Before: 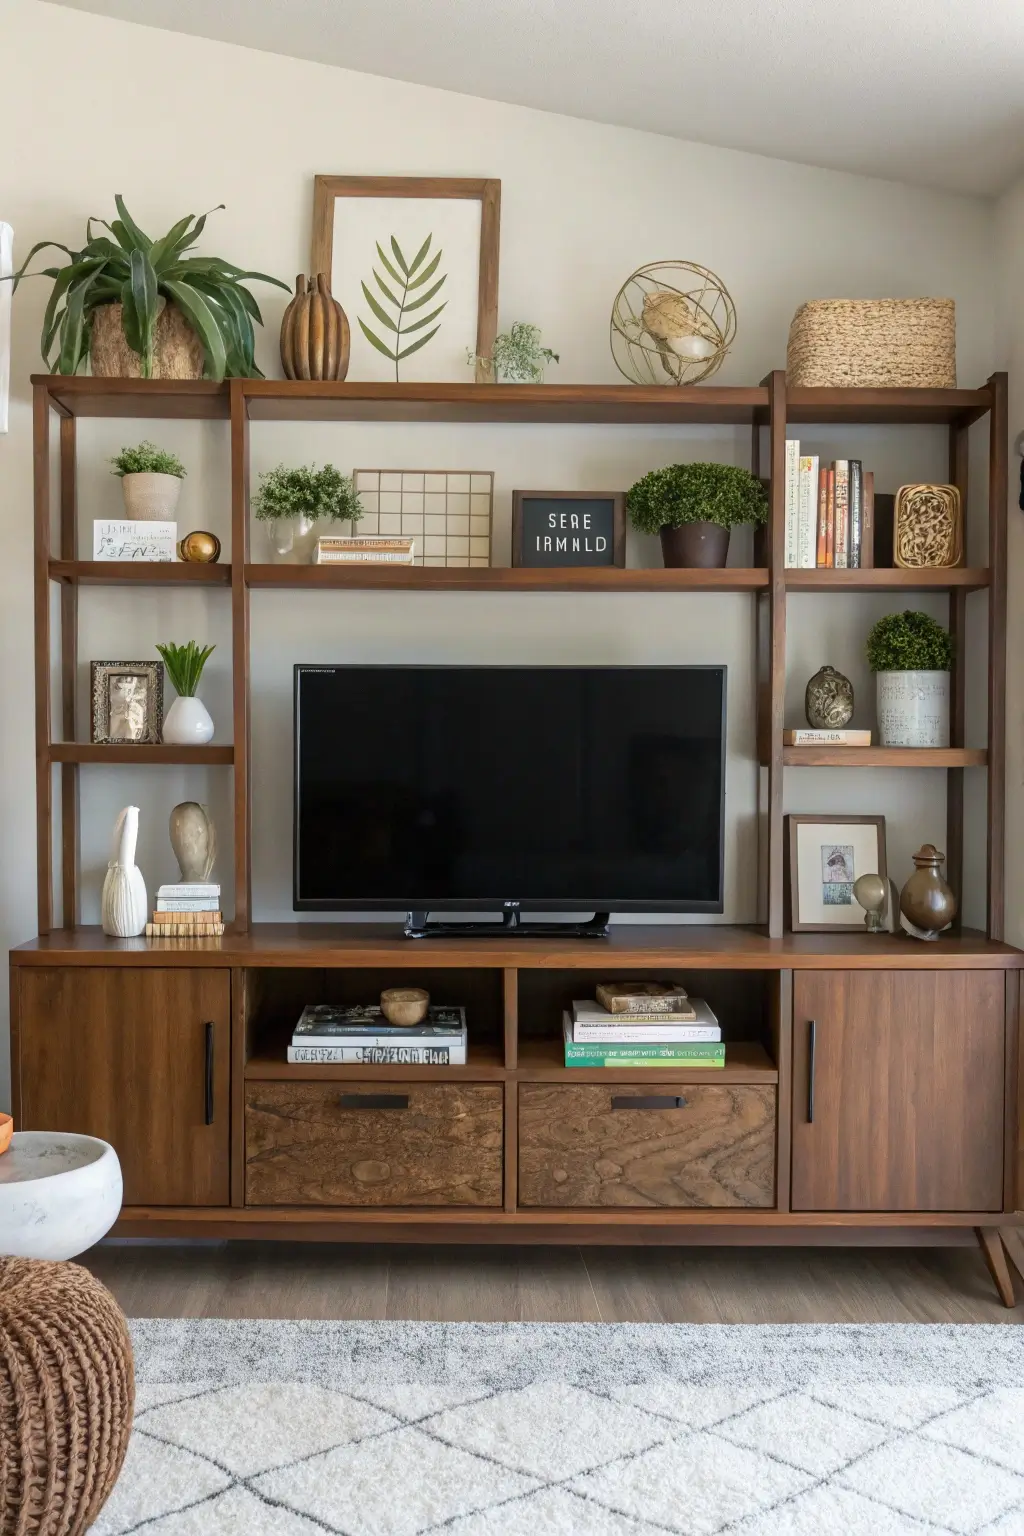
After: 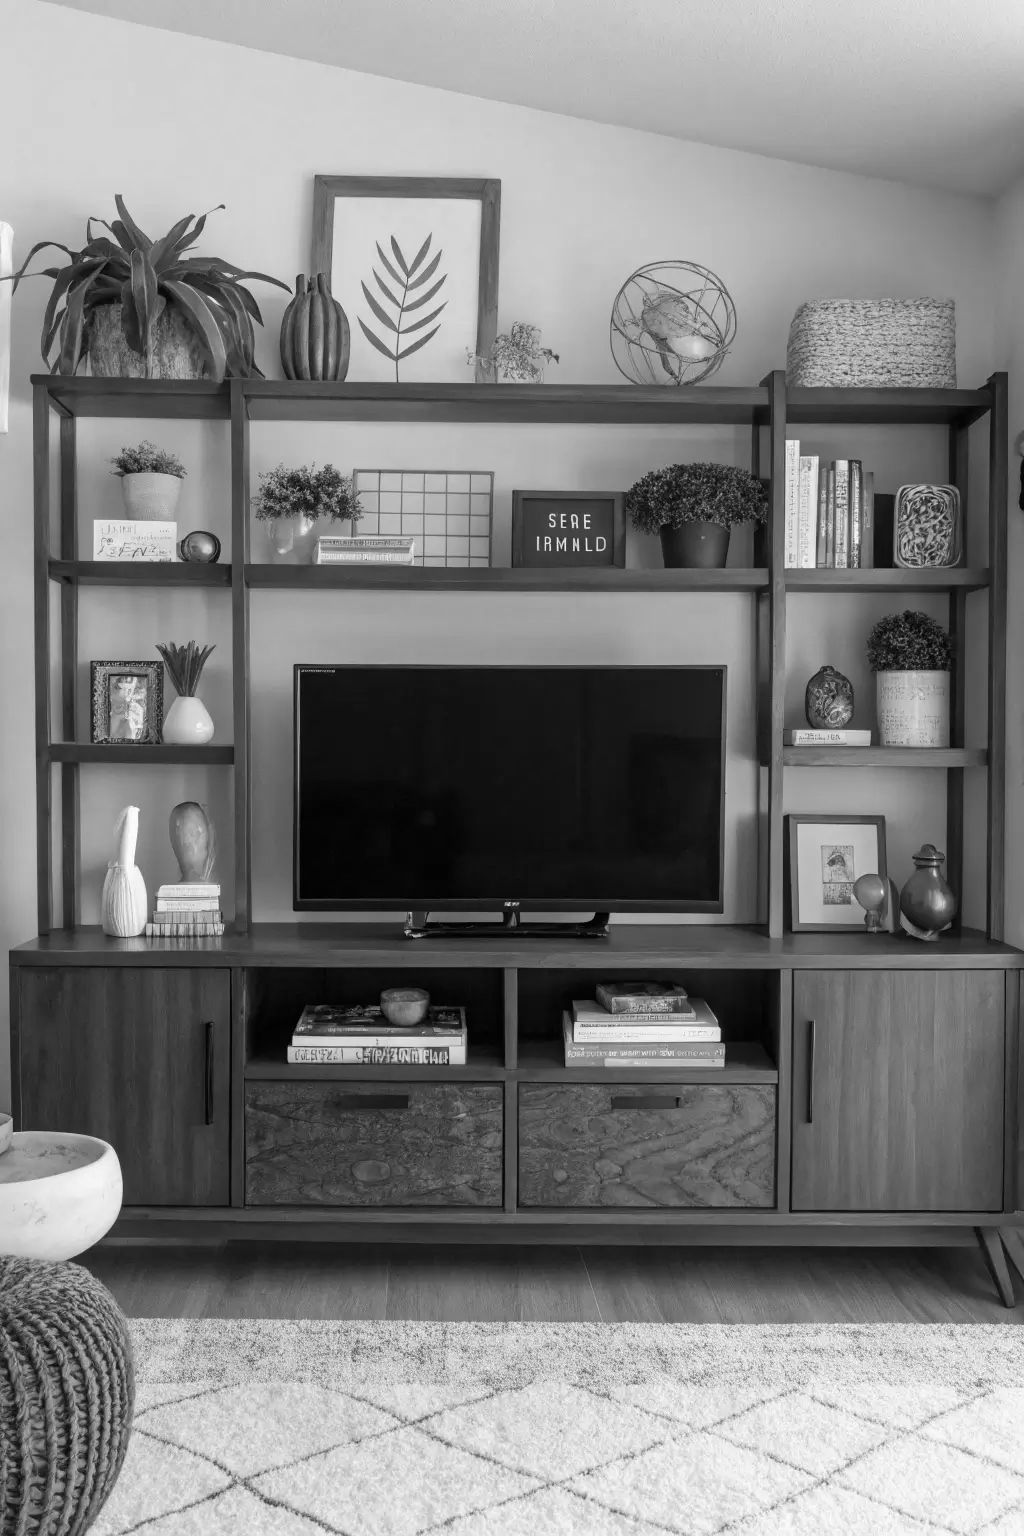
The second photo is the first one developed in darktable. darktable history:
color calibration: output gray [0.21, 0.42, 0.37, 0], gray › normalize channels true, illuminant as shot in camera, x 0.358, y 0.373, temperature 4628.91 K, gamut compression 0.003
